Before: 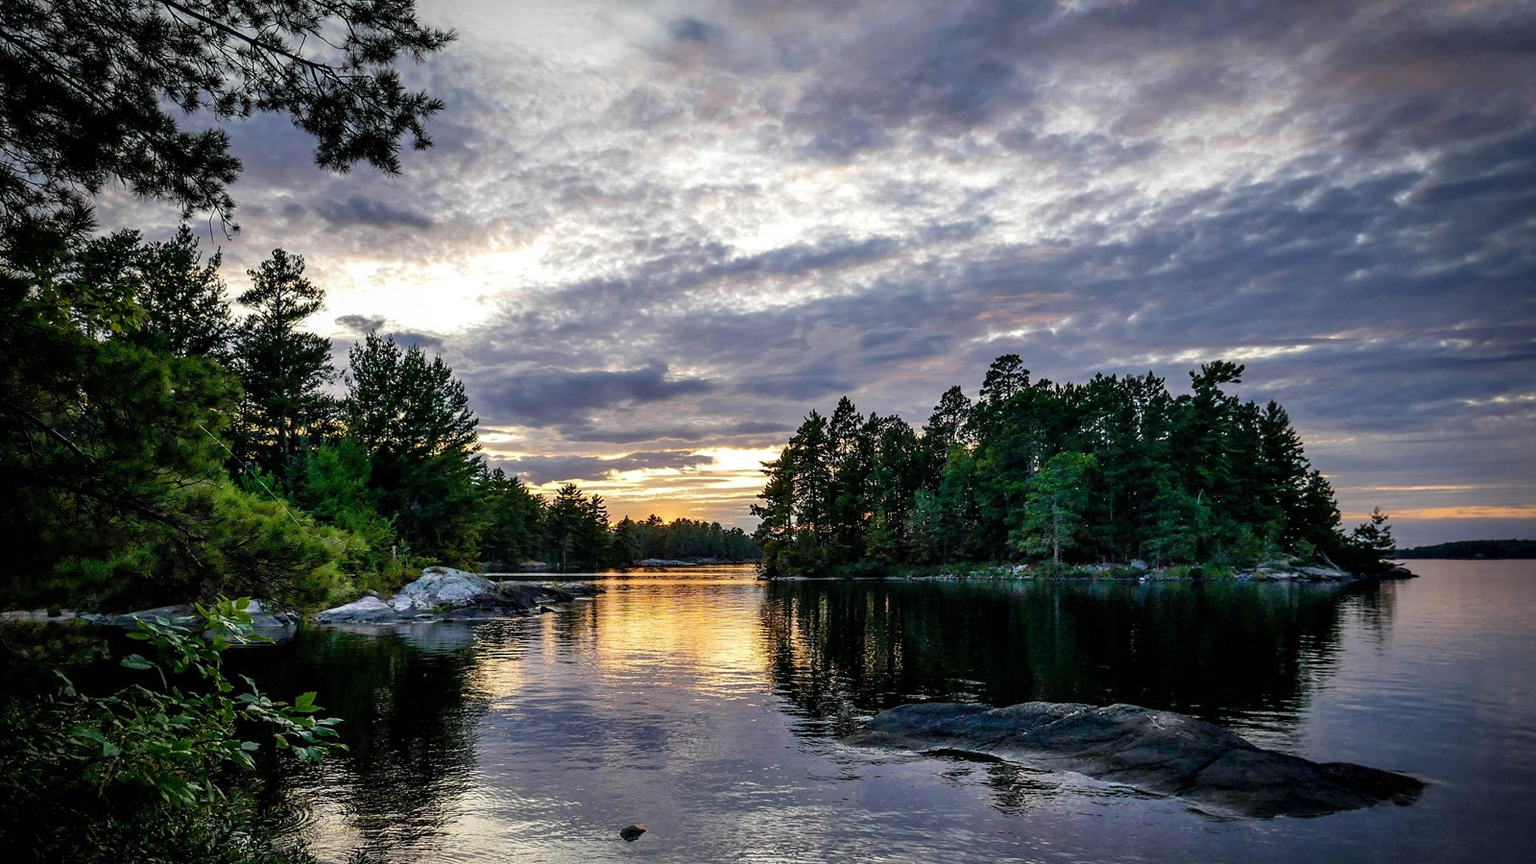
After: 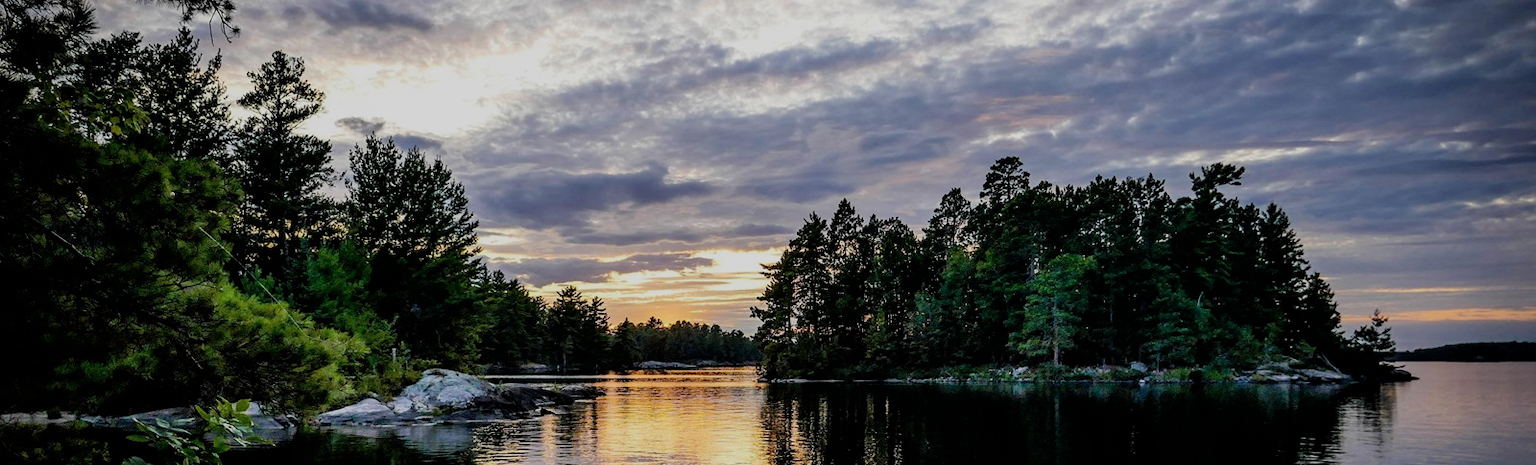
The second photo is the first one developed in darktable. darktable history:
crop and rotate: top 22.958%, bottom 23.06%
filmic rgb: black relative exposure -7.65 EV, white relative exposure 4.56 EV, hardness 3.61, iterations of high-quality reconstruction 0
